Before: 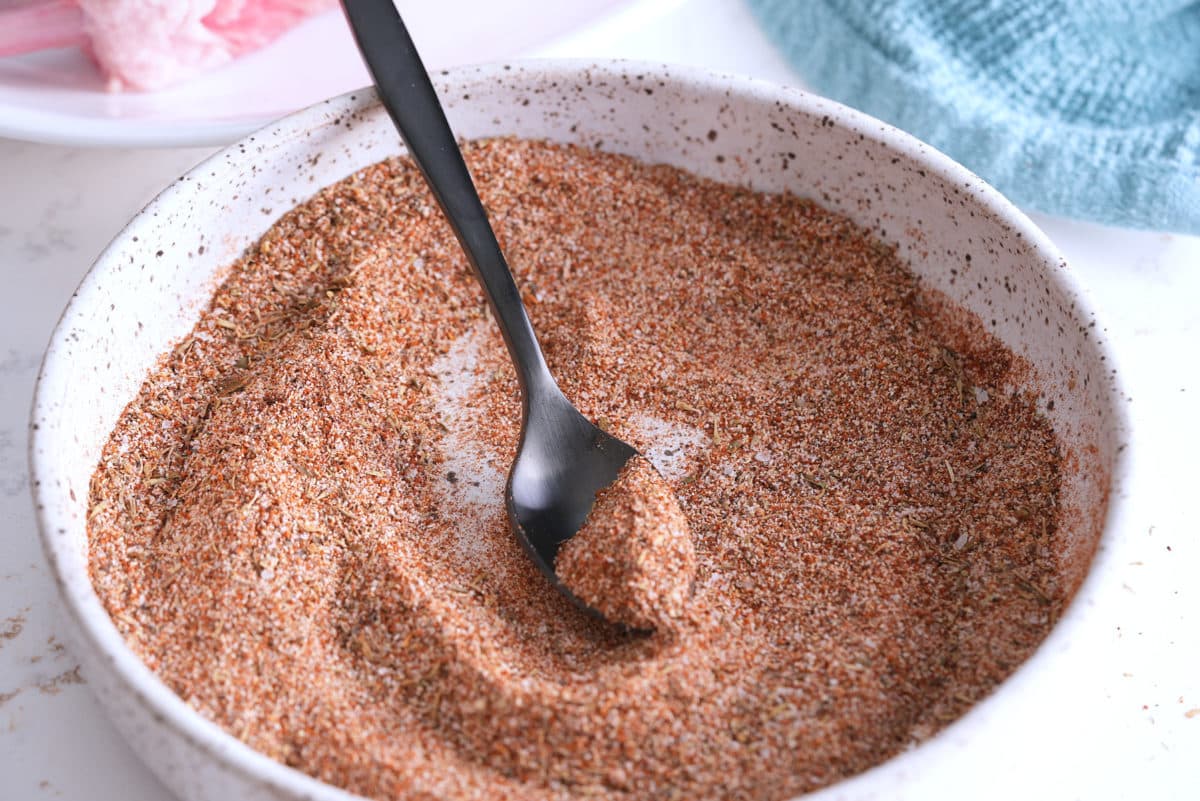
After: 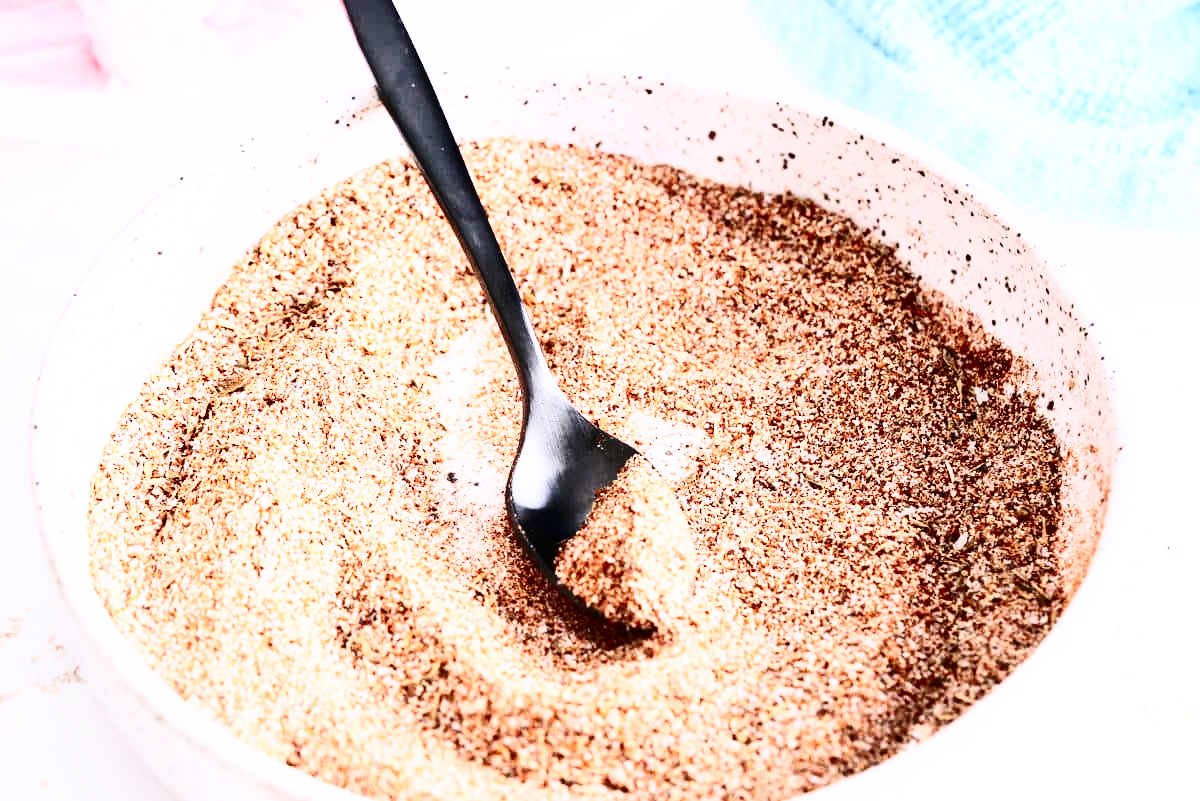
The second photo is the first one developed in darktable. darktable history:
contrast brightness saturation: contrast 0.5, saturation -0.1
base curve: curves: ch0 [(0, 0) (0, 0.001) (0.001, 0.001) (0.004, 0.002) (0.007, 0.004) (0.015, 0.013) (0.033, 0.045) (0.052, 0.096) (0.075, 0.17) (0.099, 0.241) (0.163, 0.42) (0.219, 0.55) (0.259, 0.616) (0.327, 0.722) (0.365, 0.765) (0.522, 0.873) (0.547, 0.881) (0.689, 0.919) (0.826, 0.952) (1, 1)], preserve colors none
